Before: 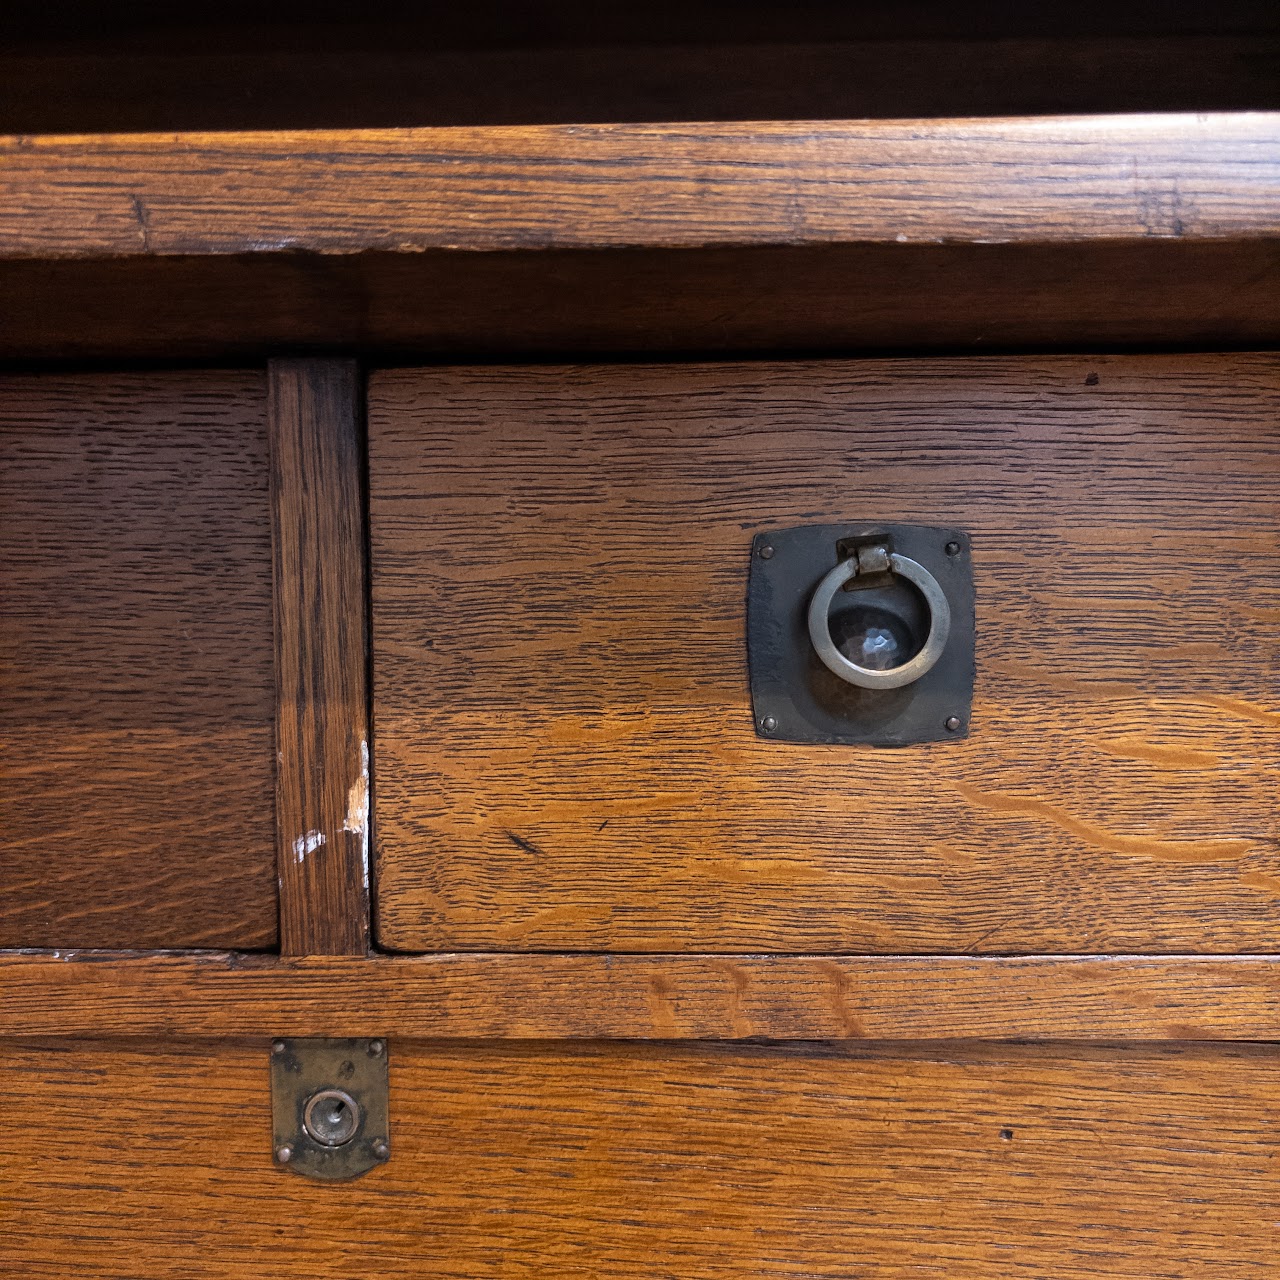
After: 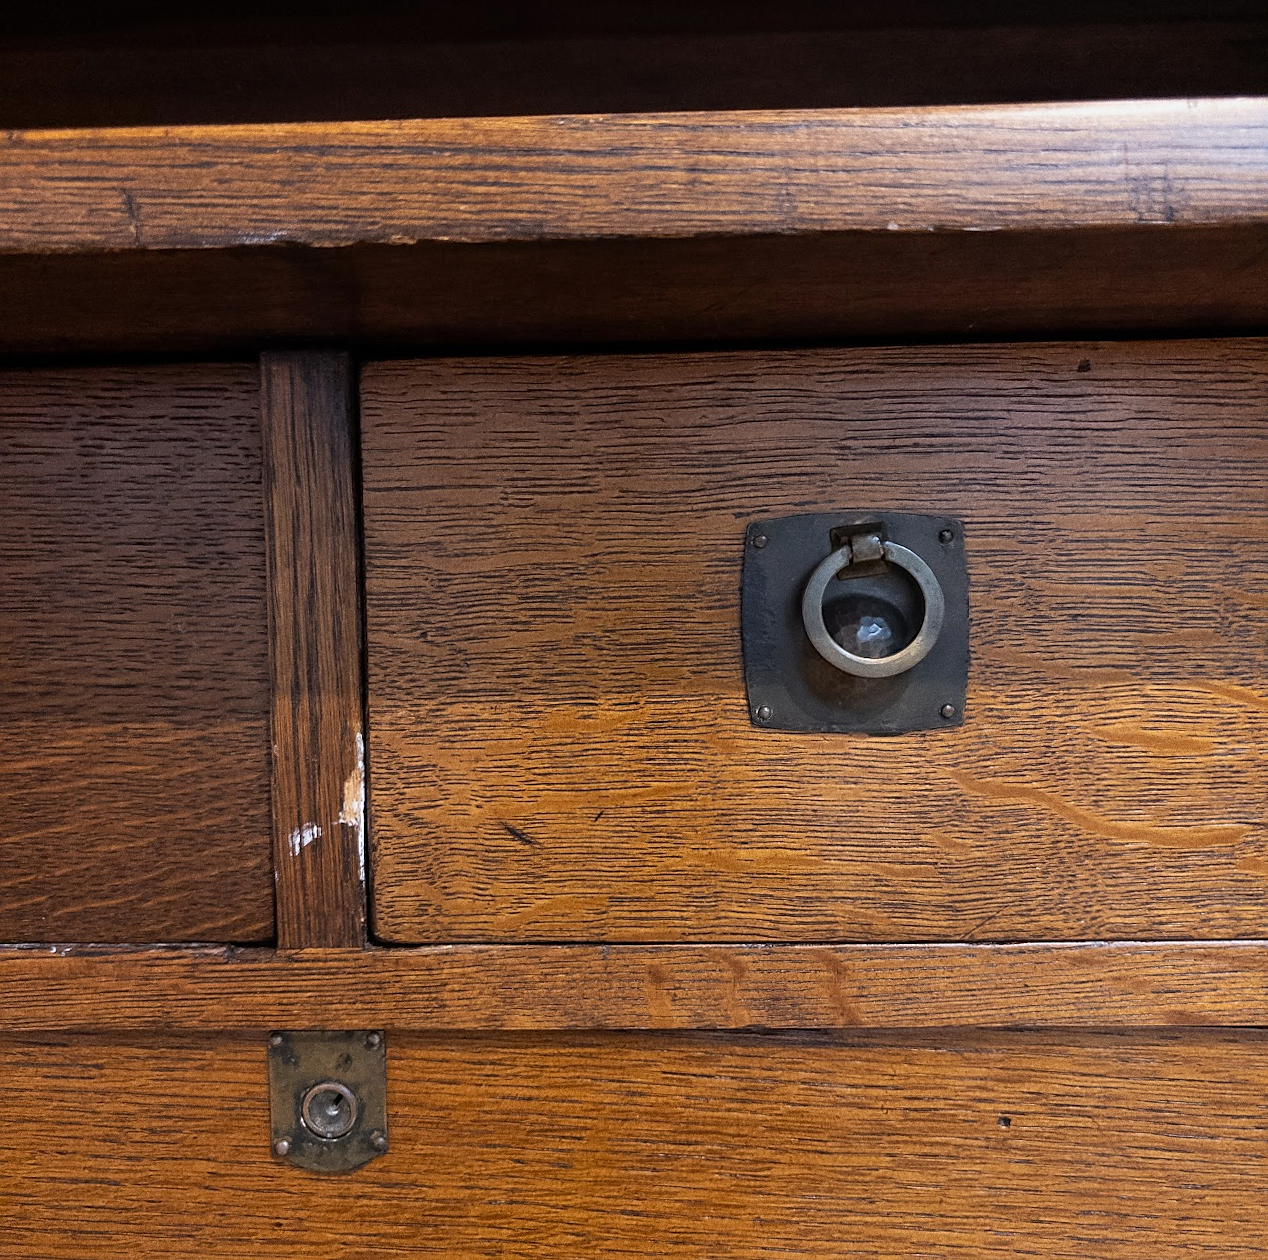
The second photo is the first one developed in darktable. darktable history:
rotate and perspective: rotation -0.45°, automatic cropping original format, crop left 0.008, crop right 0.992, crop top 0.012, crop bottom 0.988
exposure: exposure -0.153 EV, compensate highlight preservation false
sharpen: radius 1.864, amount 0.398, threshold 1.271
grain: coarseness 0.09 ISO
